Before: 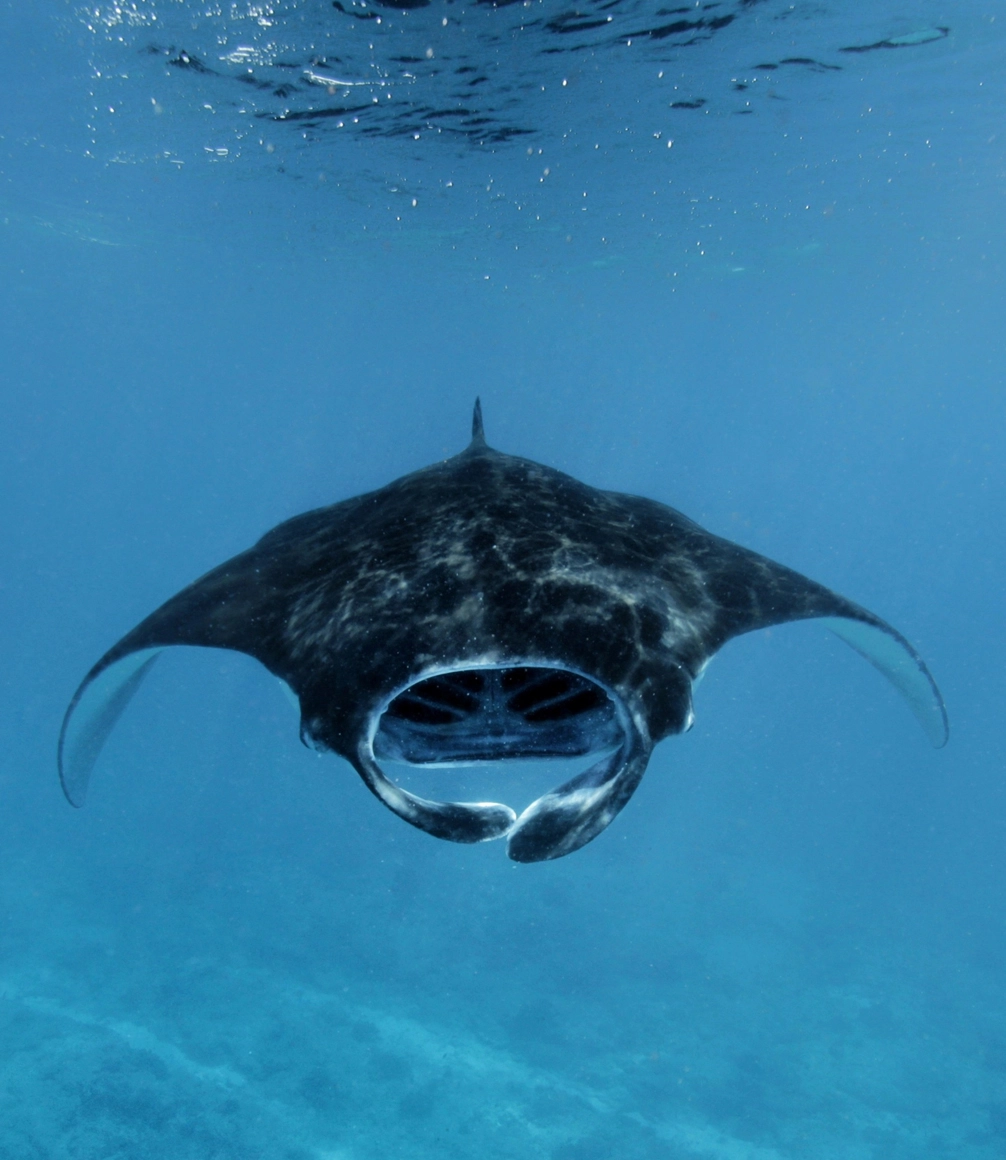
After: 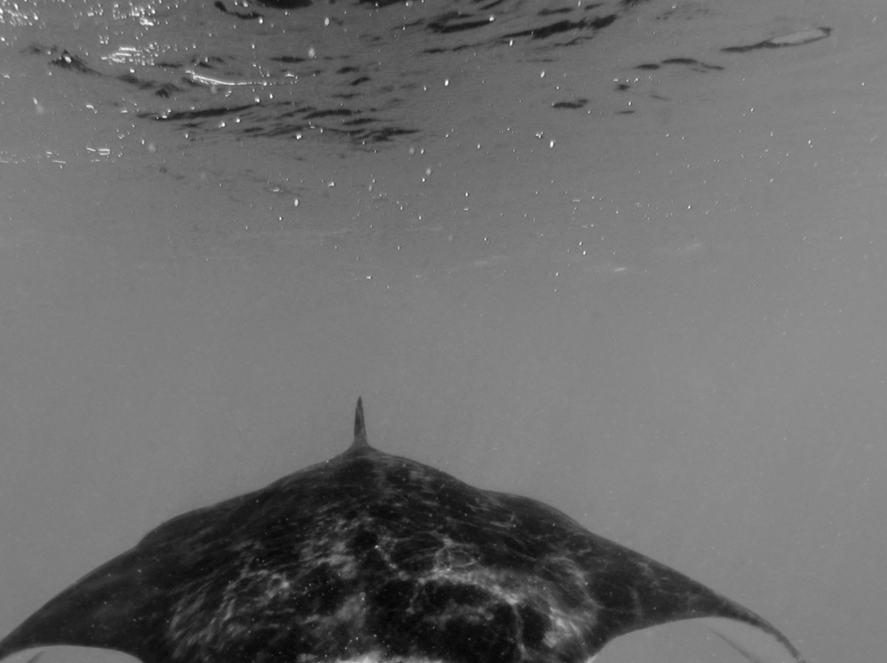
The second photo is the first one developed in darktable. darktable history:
monochrome: on, module defaults
crop and rotate: left 11.812%, bottom 42.776%
